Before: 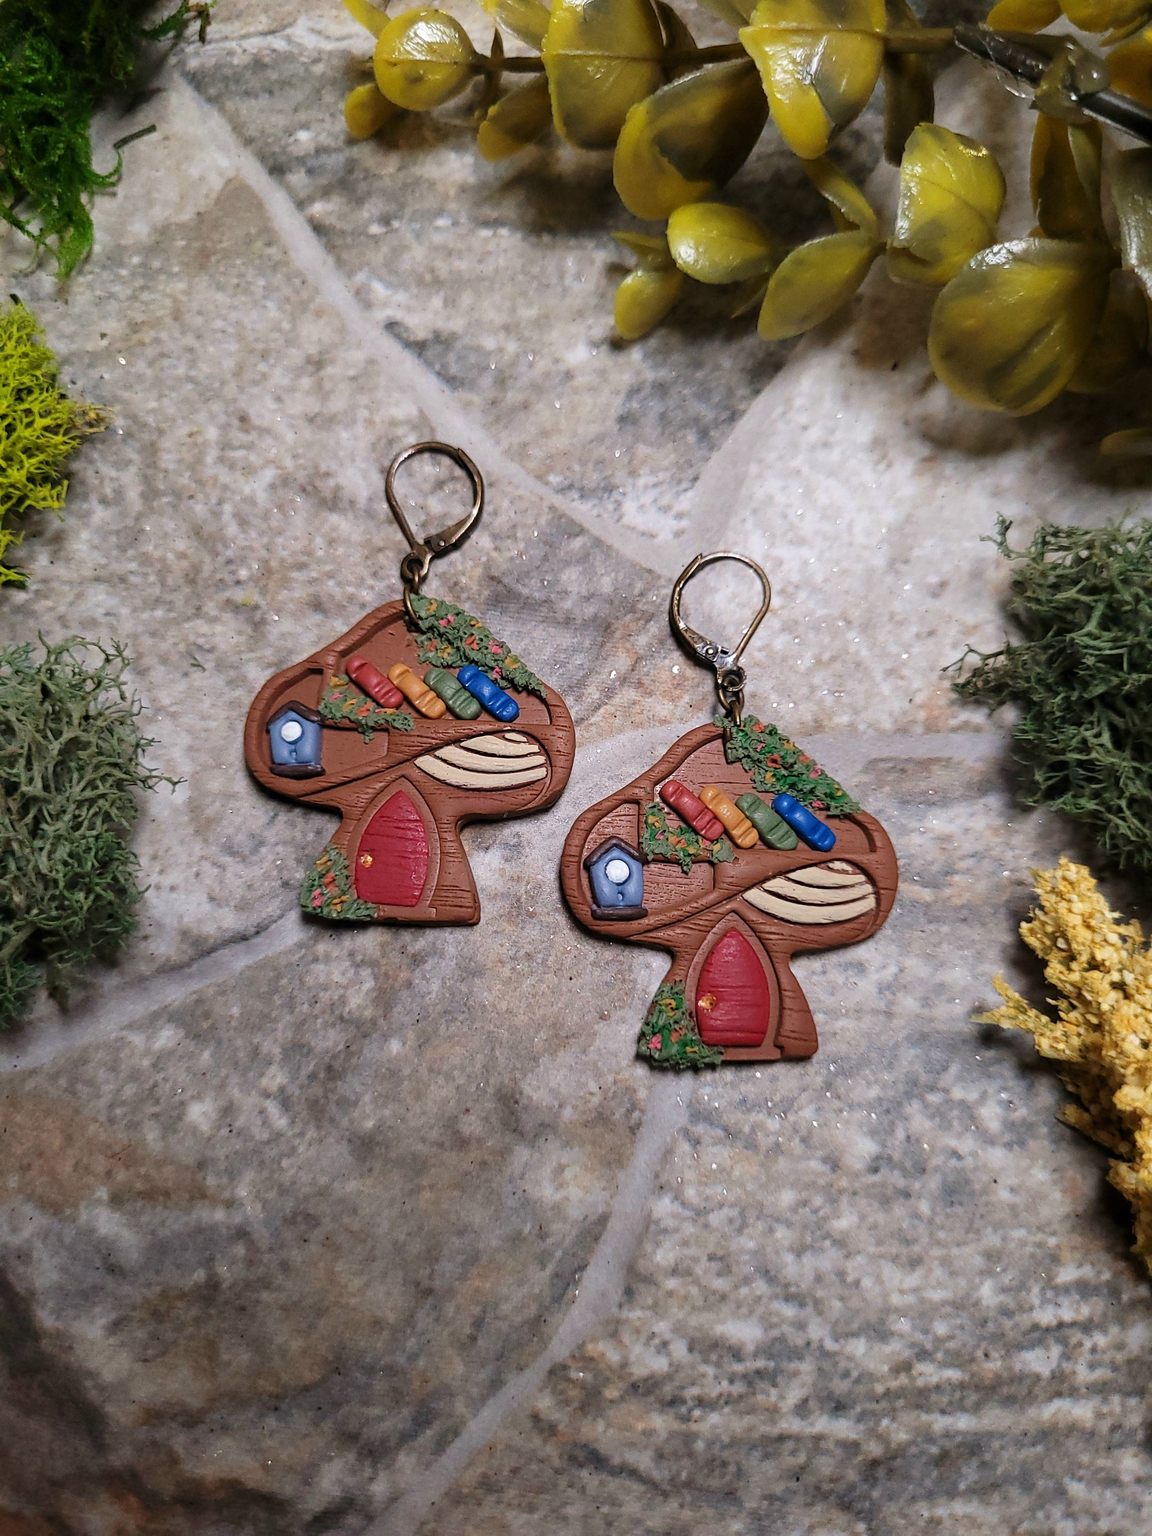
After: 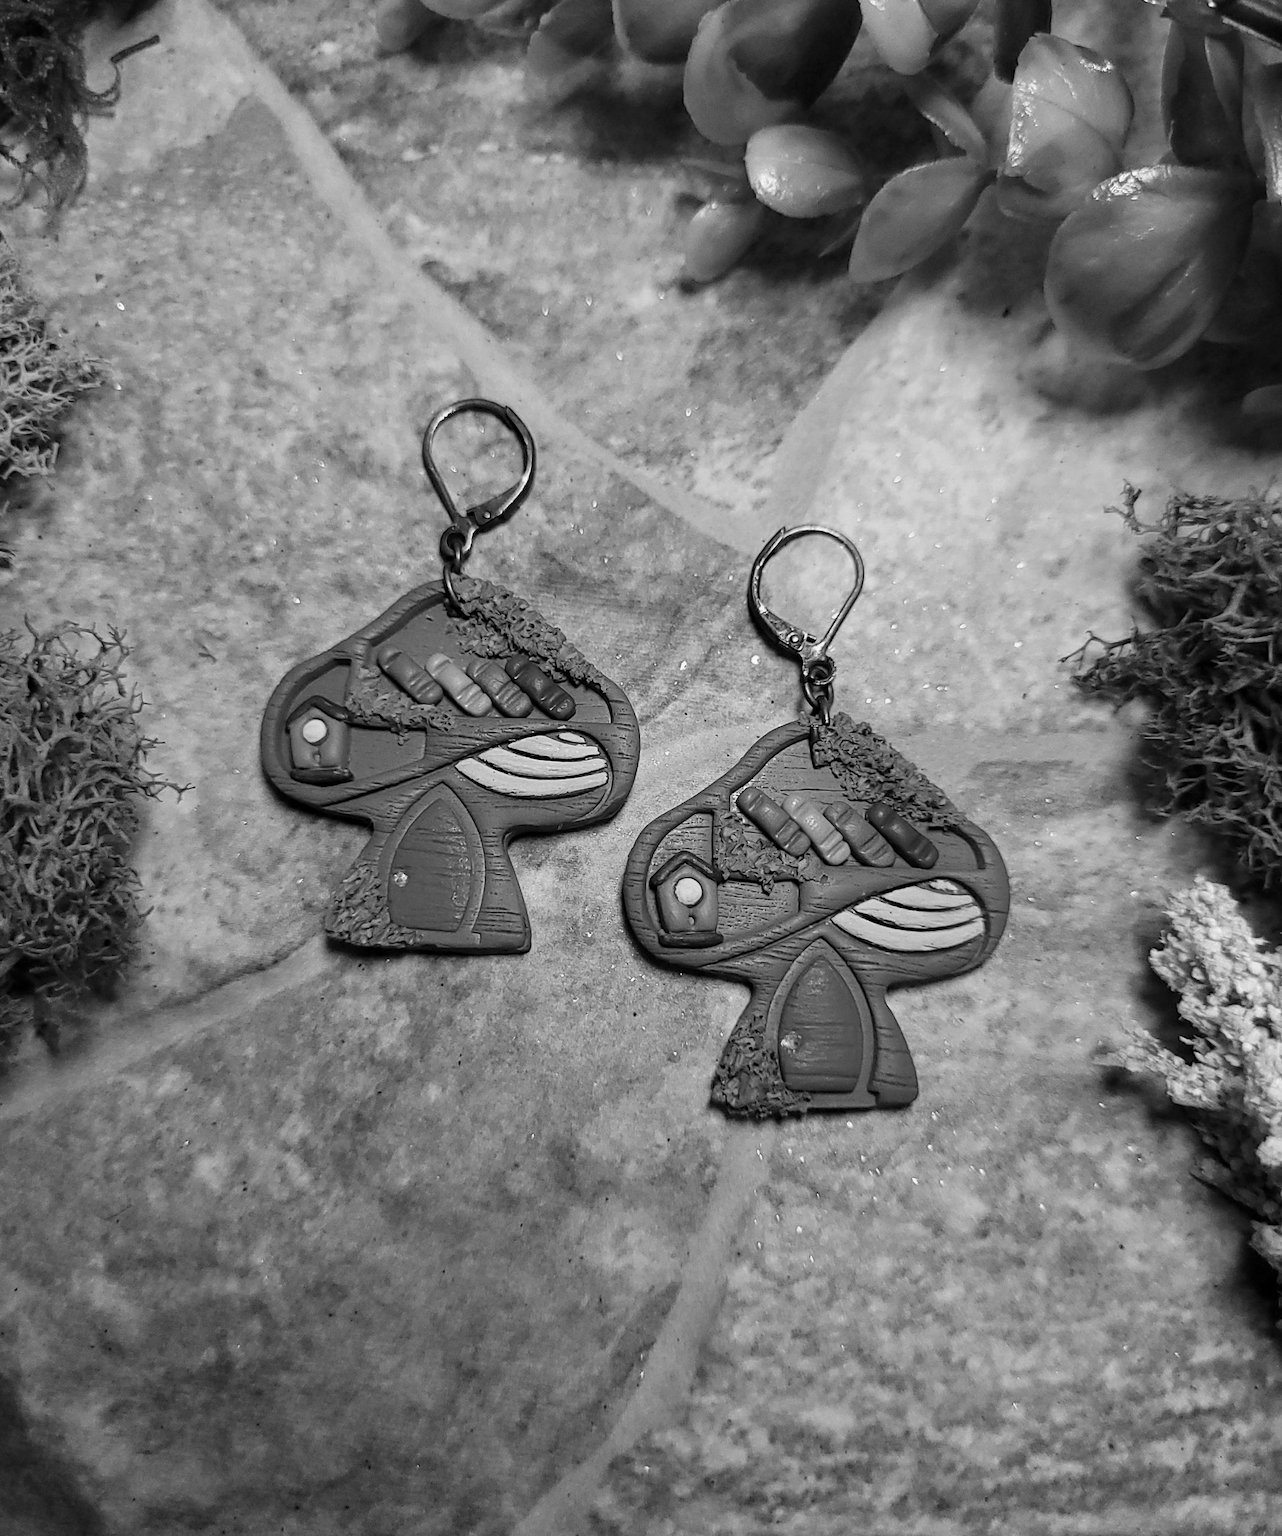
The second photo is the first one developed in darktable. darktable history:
monochrome: a 26.22, b 42.67, size 0.8
shadows and highlights: shadows -10, white point adjustment 1.5, highlights 10
levels: mode automatic, black 0.023%, white 99.97%, levels [0.062, 0.494, 0.925]
crop: left 1.507%, top 6.147%, right 1.379%, bottom 6.637%
